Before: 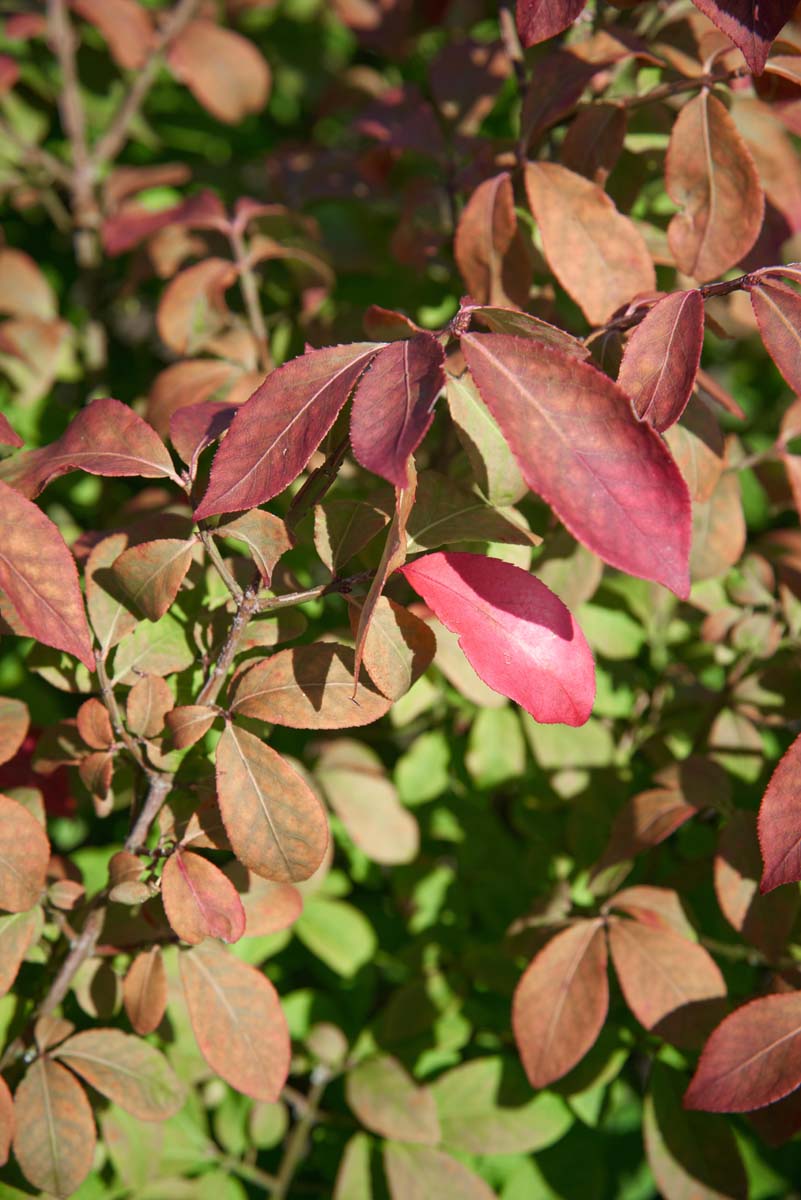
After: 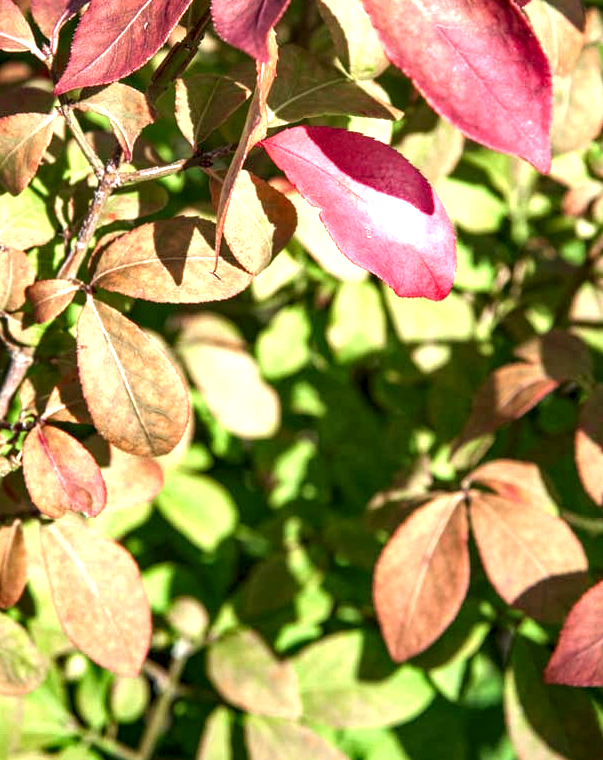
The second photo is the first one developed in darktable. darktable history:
local contrast: highlights 60%, shadows 60%, detail 160%
shadows and highlights: soften with gaussian
crop and rotate: left 17.388%, top 35.541%, right 7.293%, bottom 1.047%
exposure: exposure 1 EV, compensate highlight preservation false
